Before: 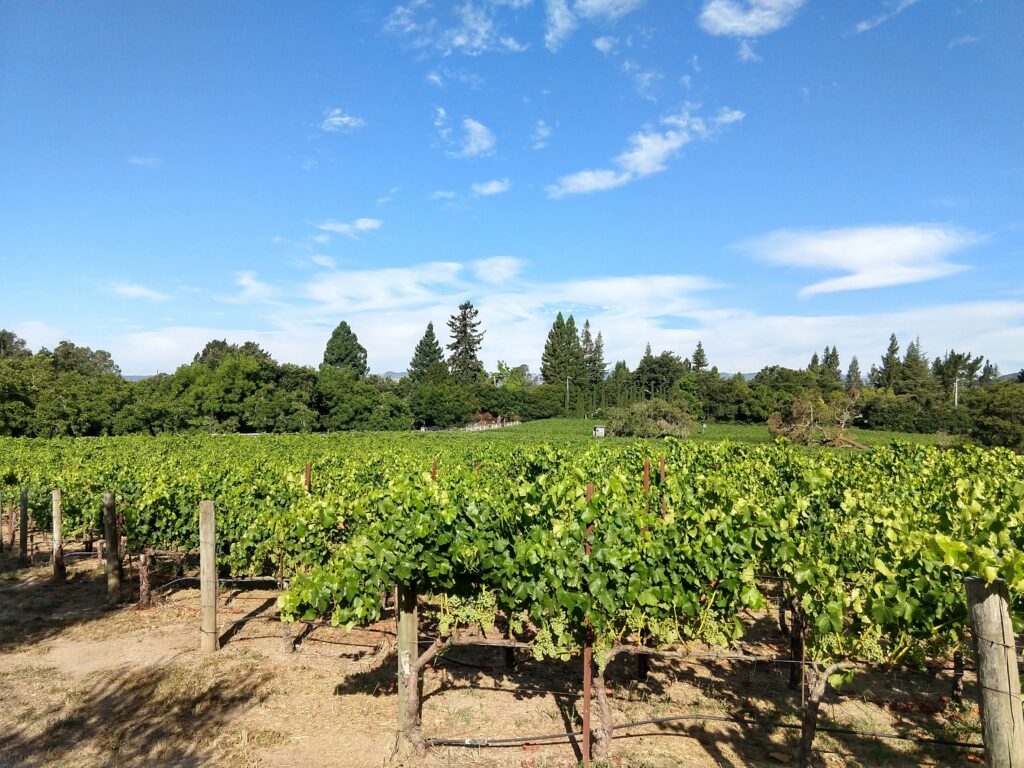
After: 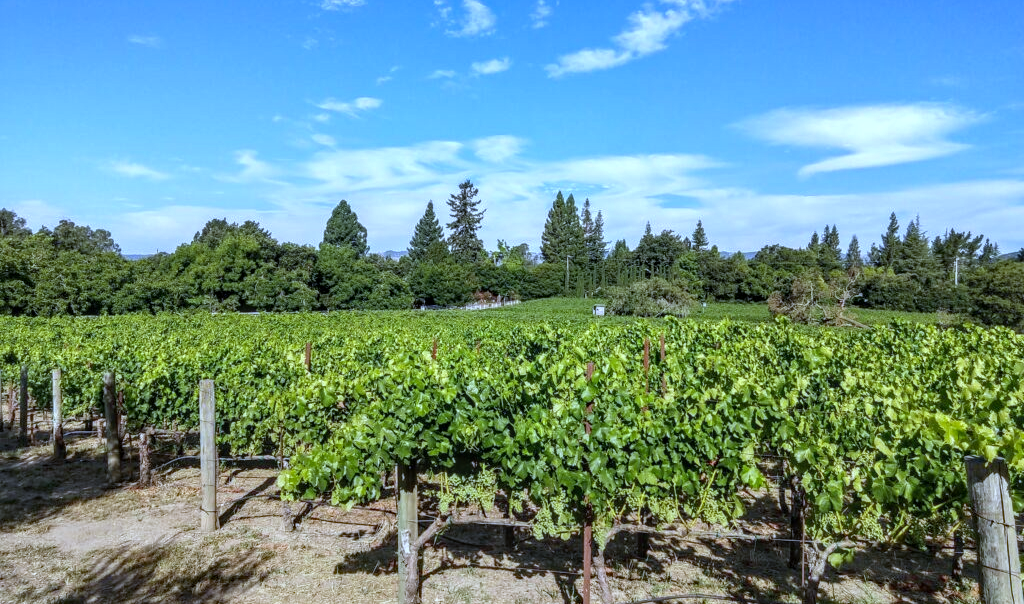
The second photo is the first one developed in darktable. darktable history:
white balance: red 0.871, blue 1.249
local contrast: highlights 0%, shadows 0%, detail 133%
haze removal: compatibility mode true, adaptive false
crop and rotate: top 15.774%, bottom 5.506%
